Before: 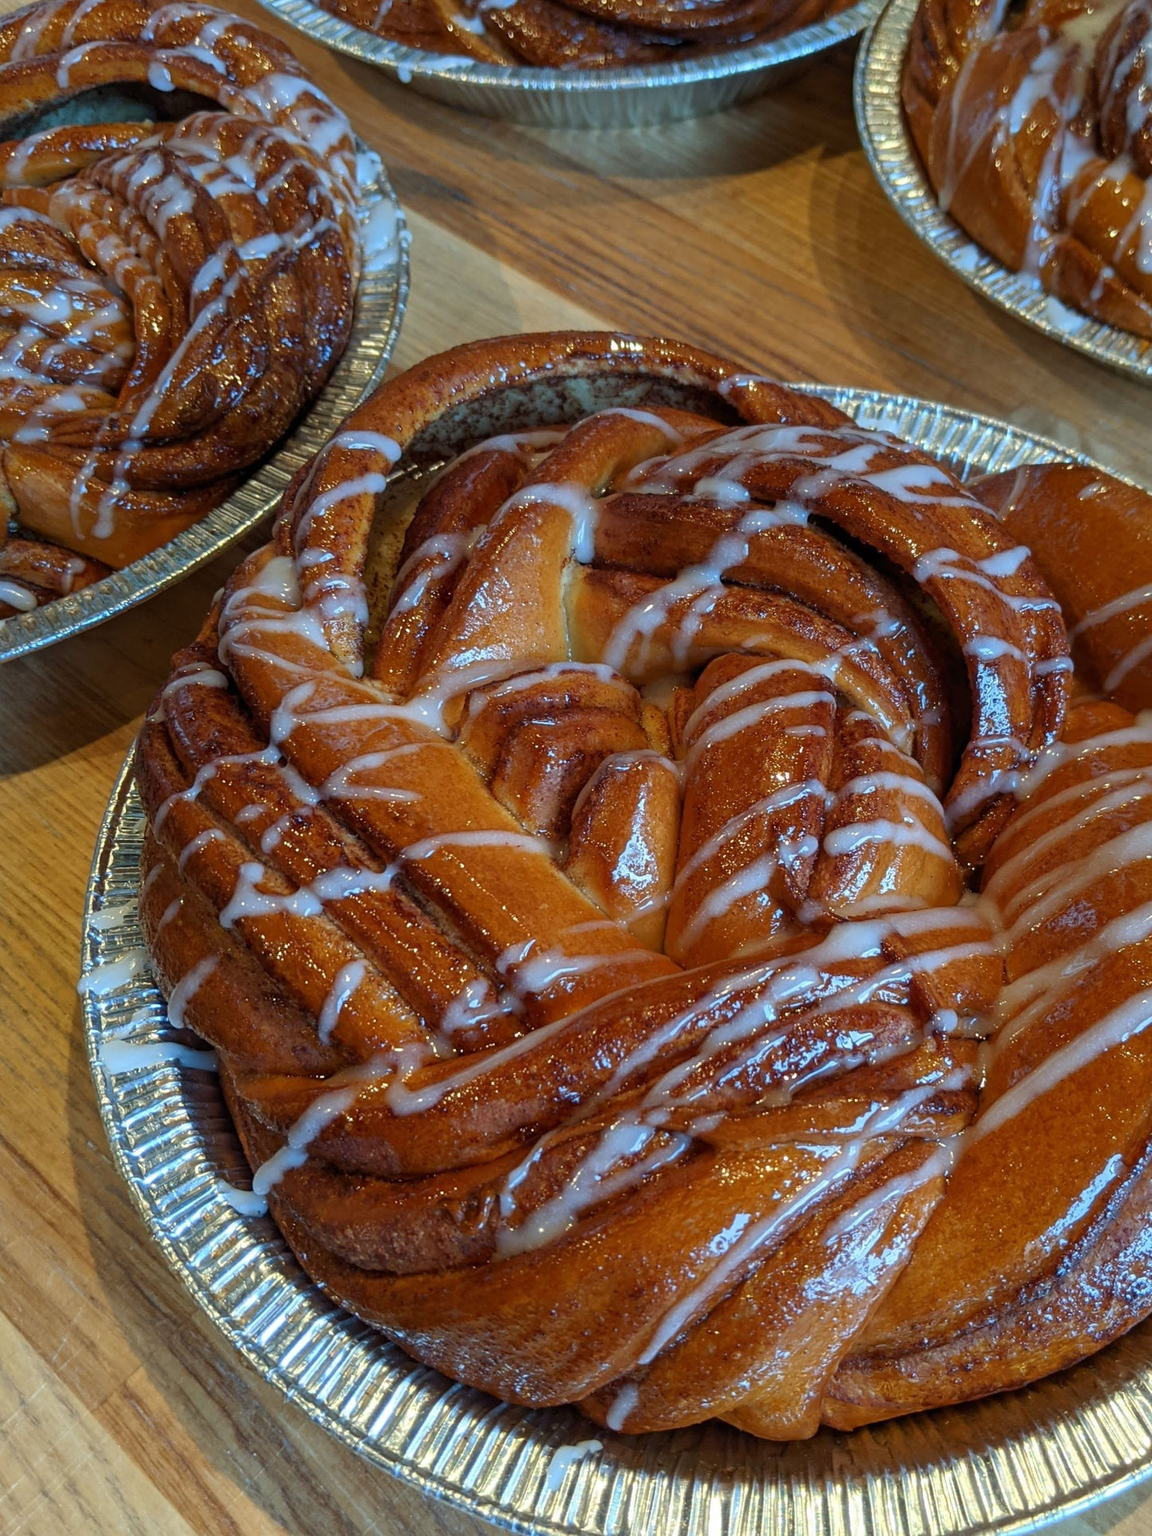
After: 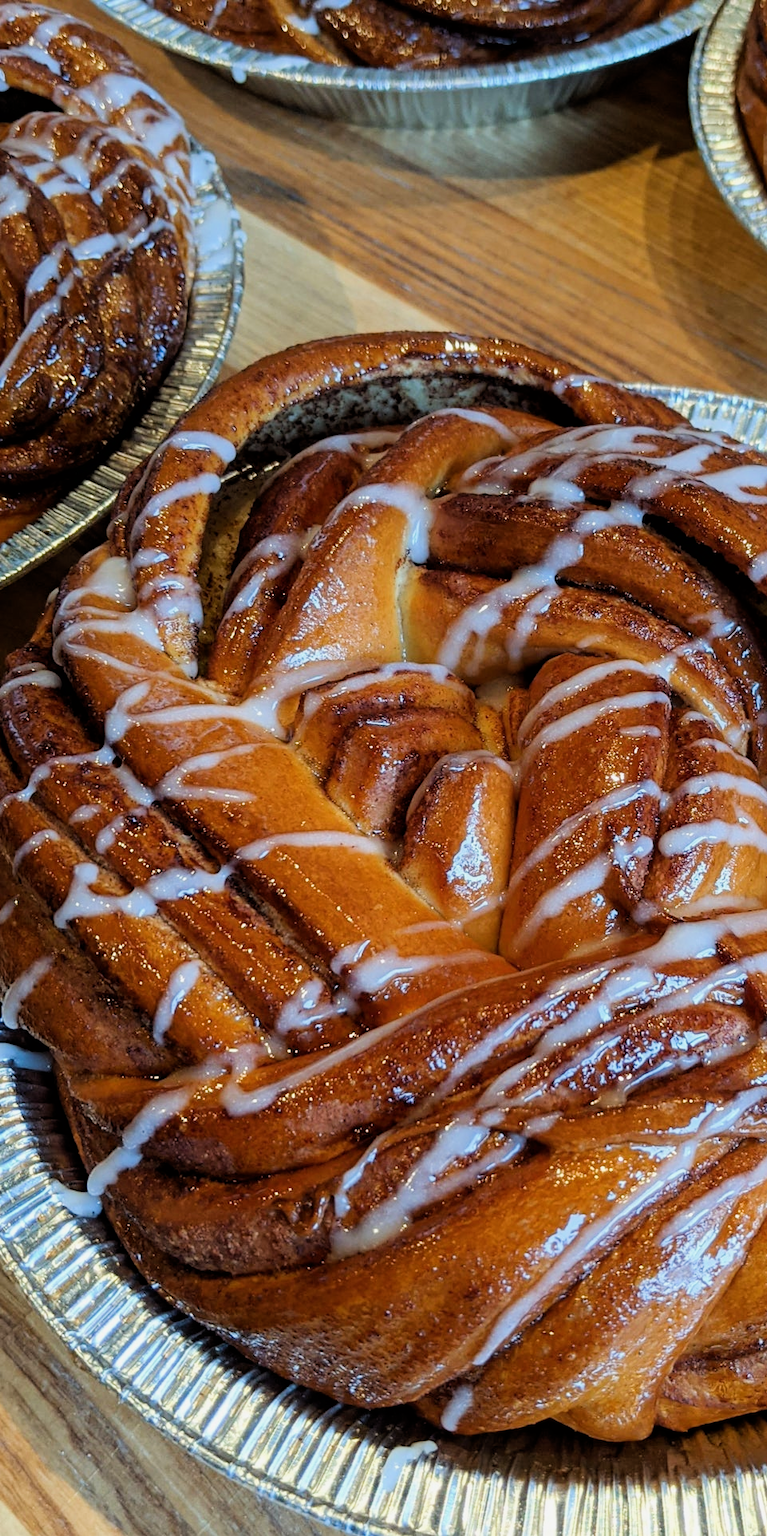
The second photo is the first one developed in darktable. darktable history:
exposure: exposure 0.15 EV, compensate exposure bias true, compensate highlight preservation false
color balance rgb: perceptual saturation grading › global saturation 0.265%, perceptual brilliance grading › global brilliance 12.229%
crop and rotate: left 14.407%, right 18.959%
filmic rgb: black relative exposure -5.01 EV, white relative exposure 3.96 EV, hardness 2.9, contrast 1.195
